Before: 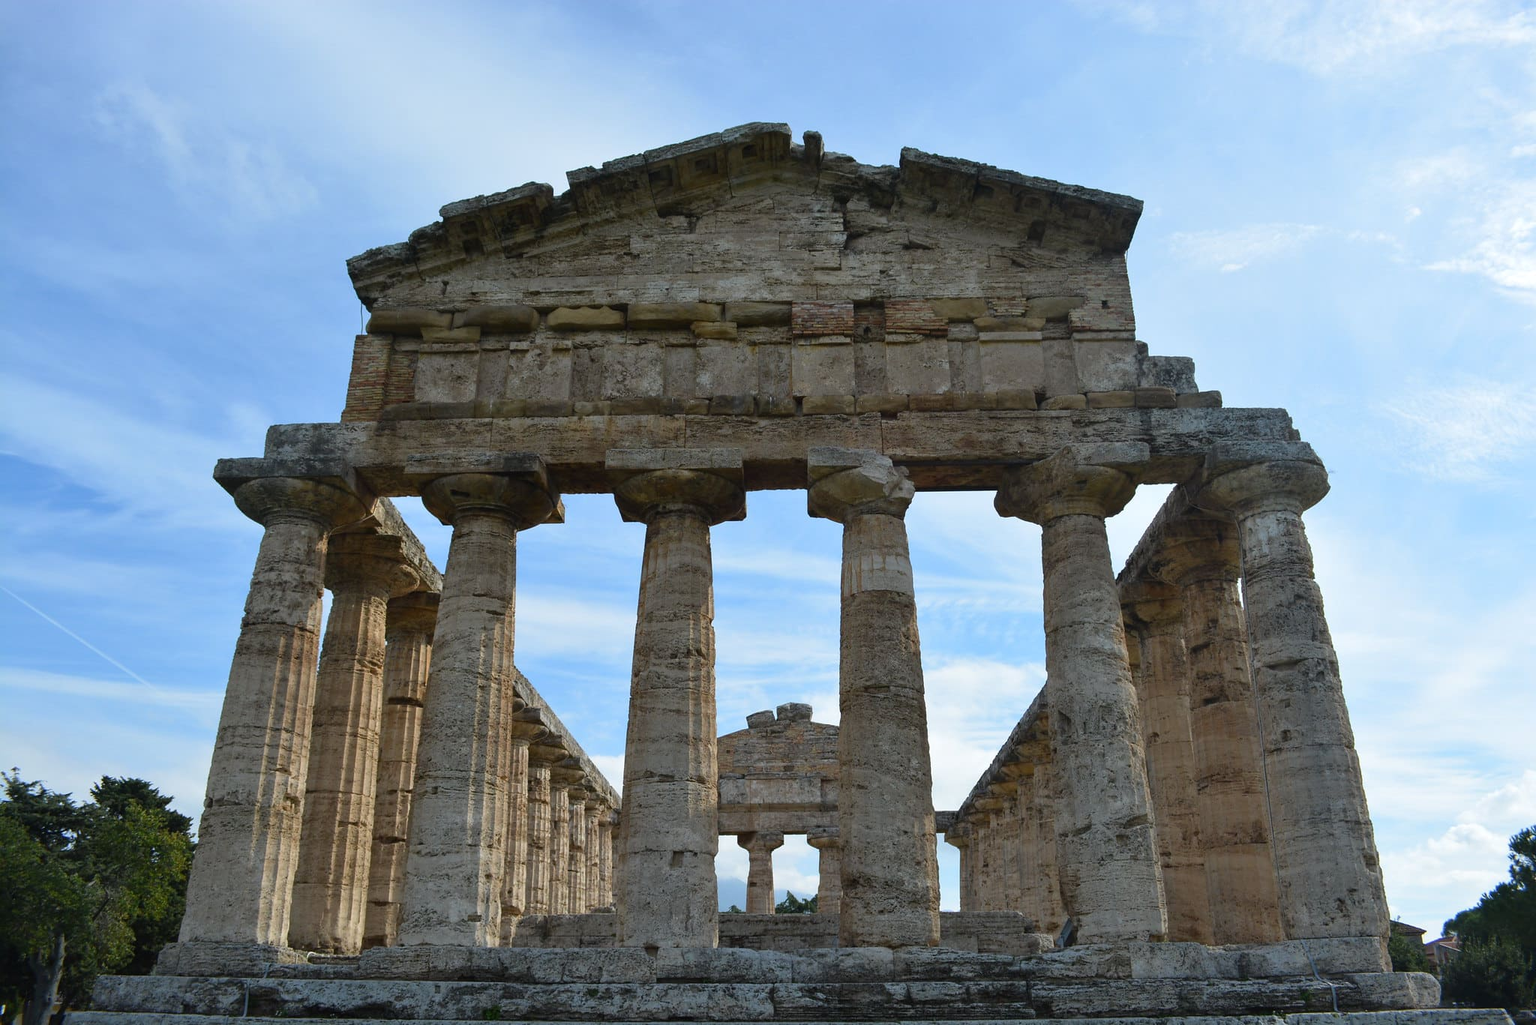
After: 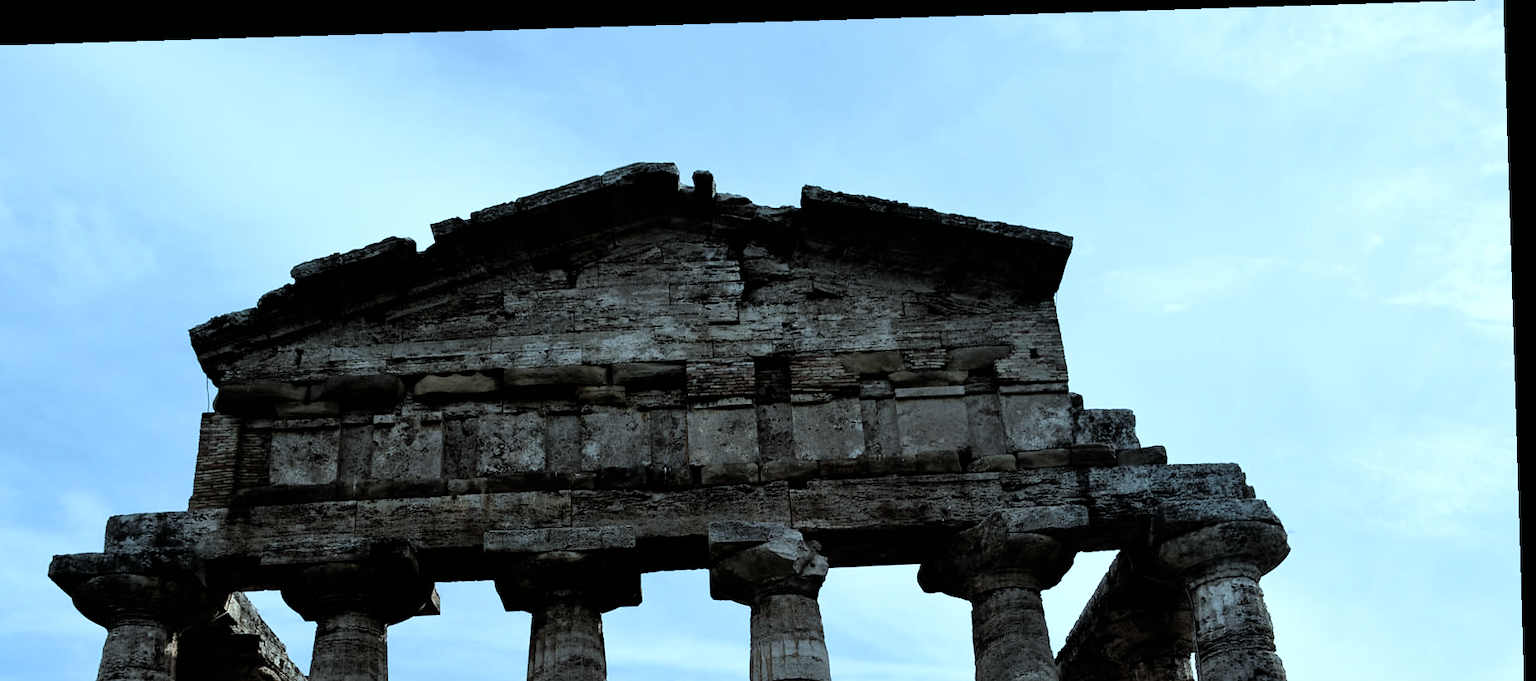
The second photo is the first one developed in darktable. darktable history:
color correction: highlights a* -12.64, highlights b* -18.1, saturation 0.7
filmic rgb: black relative exposure -3.75 EV, white relative exposure 2.4 EV, dynamic range scaling -50%, hardness 3.42, latitude 30%, contrast 1.8
crop and rotate: left 11.812%, bottom 42.776%
rotate and perspective: rotation -1.75°, automatic cropping off
